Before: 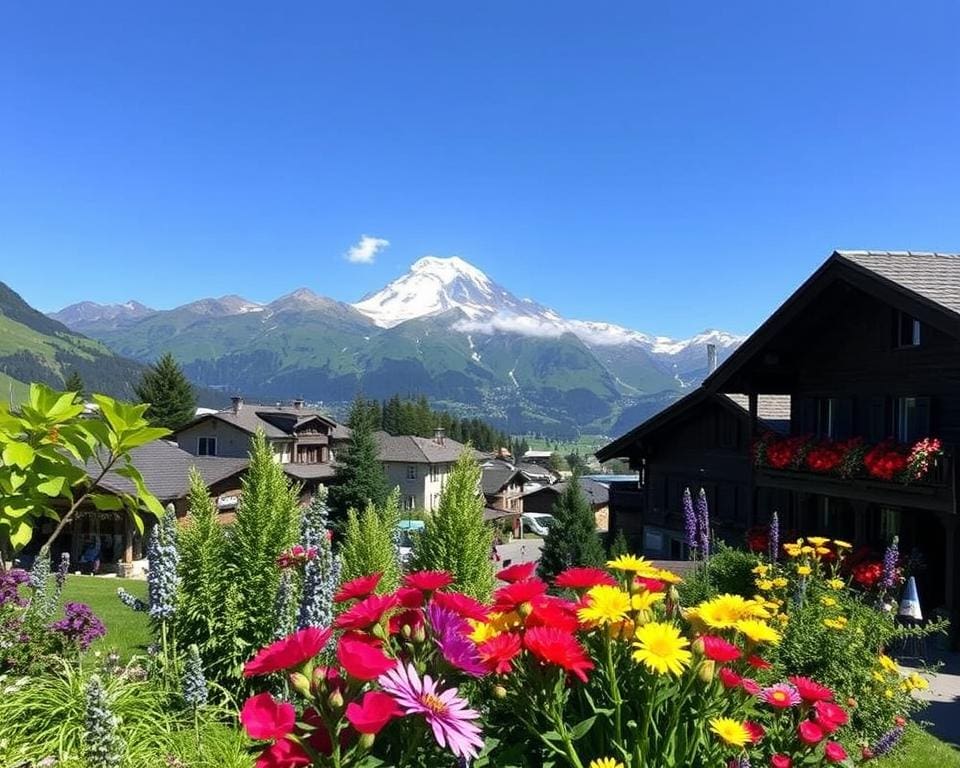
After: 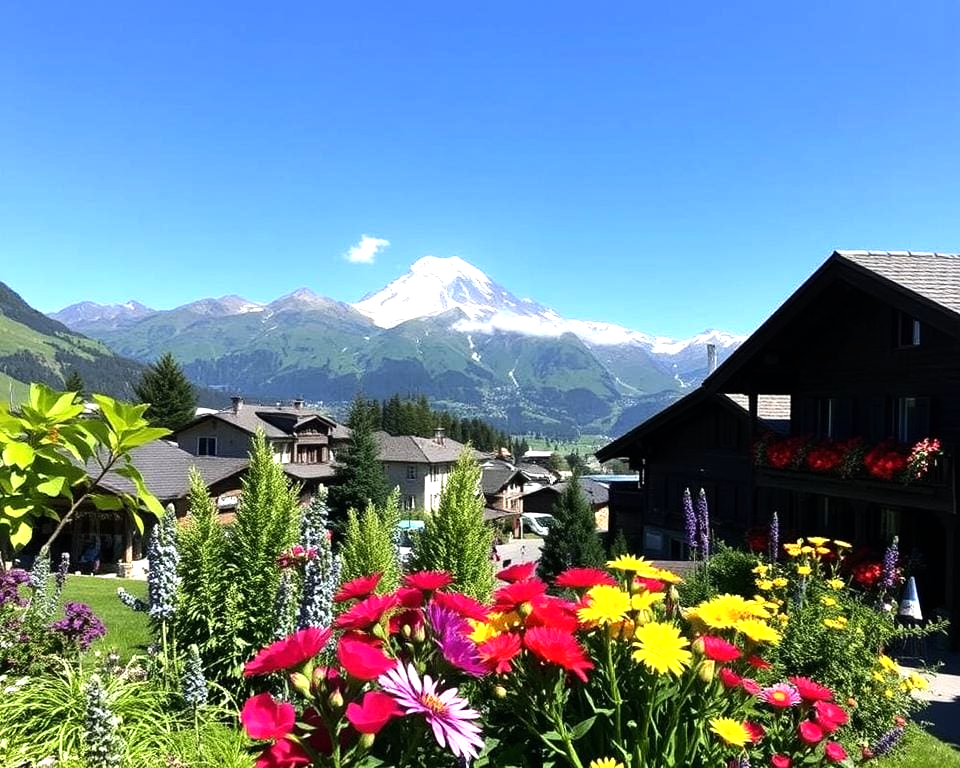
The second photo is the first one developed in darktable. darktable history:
tone equalizer: -8 EV -0.781 EV, -7 EV -0.702 EV, -6 EV -0.61 EV, -5 EV -0.398 EV, -3 EV 0.396 EV, -2 EV 0.6 EV, -1 EV 0.7 EV, +0 EV 0.727 EV, edges refinement/feathering 500, mask exposure compensation -1.57 EV, preserve details no
